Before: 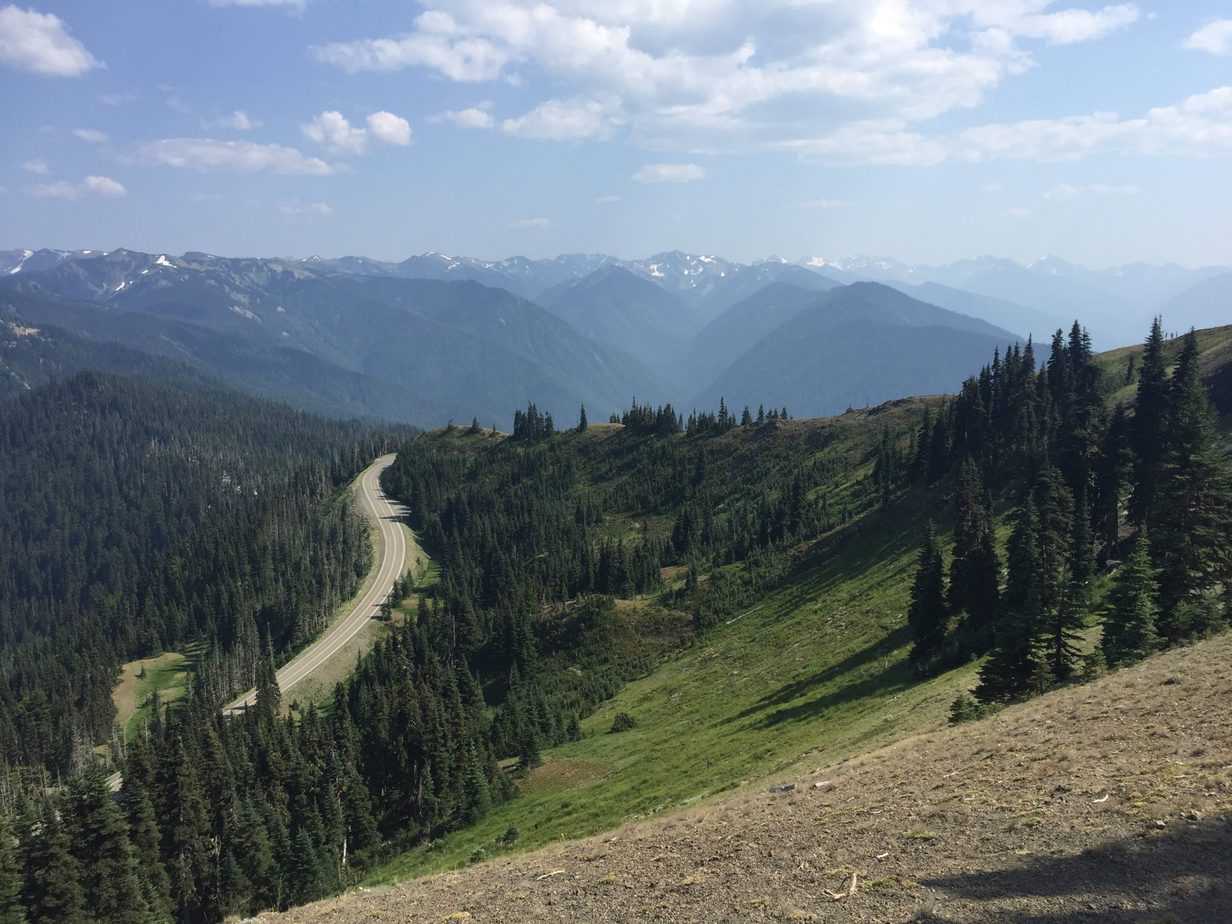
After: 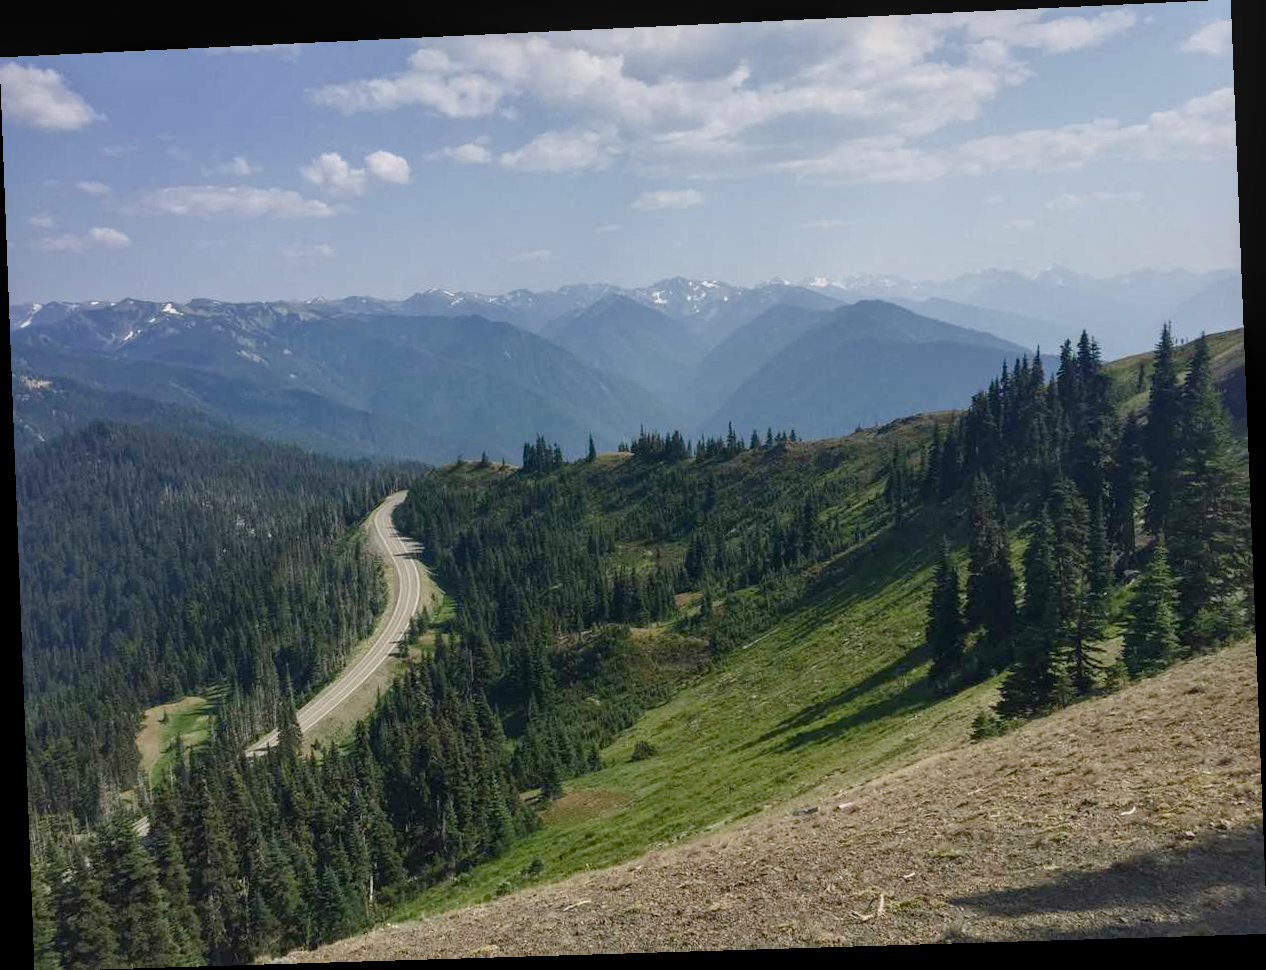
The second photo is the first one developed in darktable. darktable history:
local contrast: on, module defaults
rotate and perspective: rotation -2.22°, lens shift (horizontal) -0.022, automatic cropping off
color balance rgb: shadows lift › chroma 1%, shadows lift › hue 113°, highlights gain › chroma 0.2%, highlights gain › hue 333°, perceptual saturation grading › global saturation 20%, perceptual saturation grading › highlights -50%, perceptual saturation grading › shadows 25%, contrast -10%
shadows and highlights: radius 125.46, shadows 21.19, highlights -21.19, low approximation 0.01
